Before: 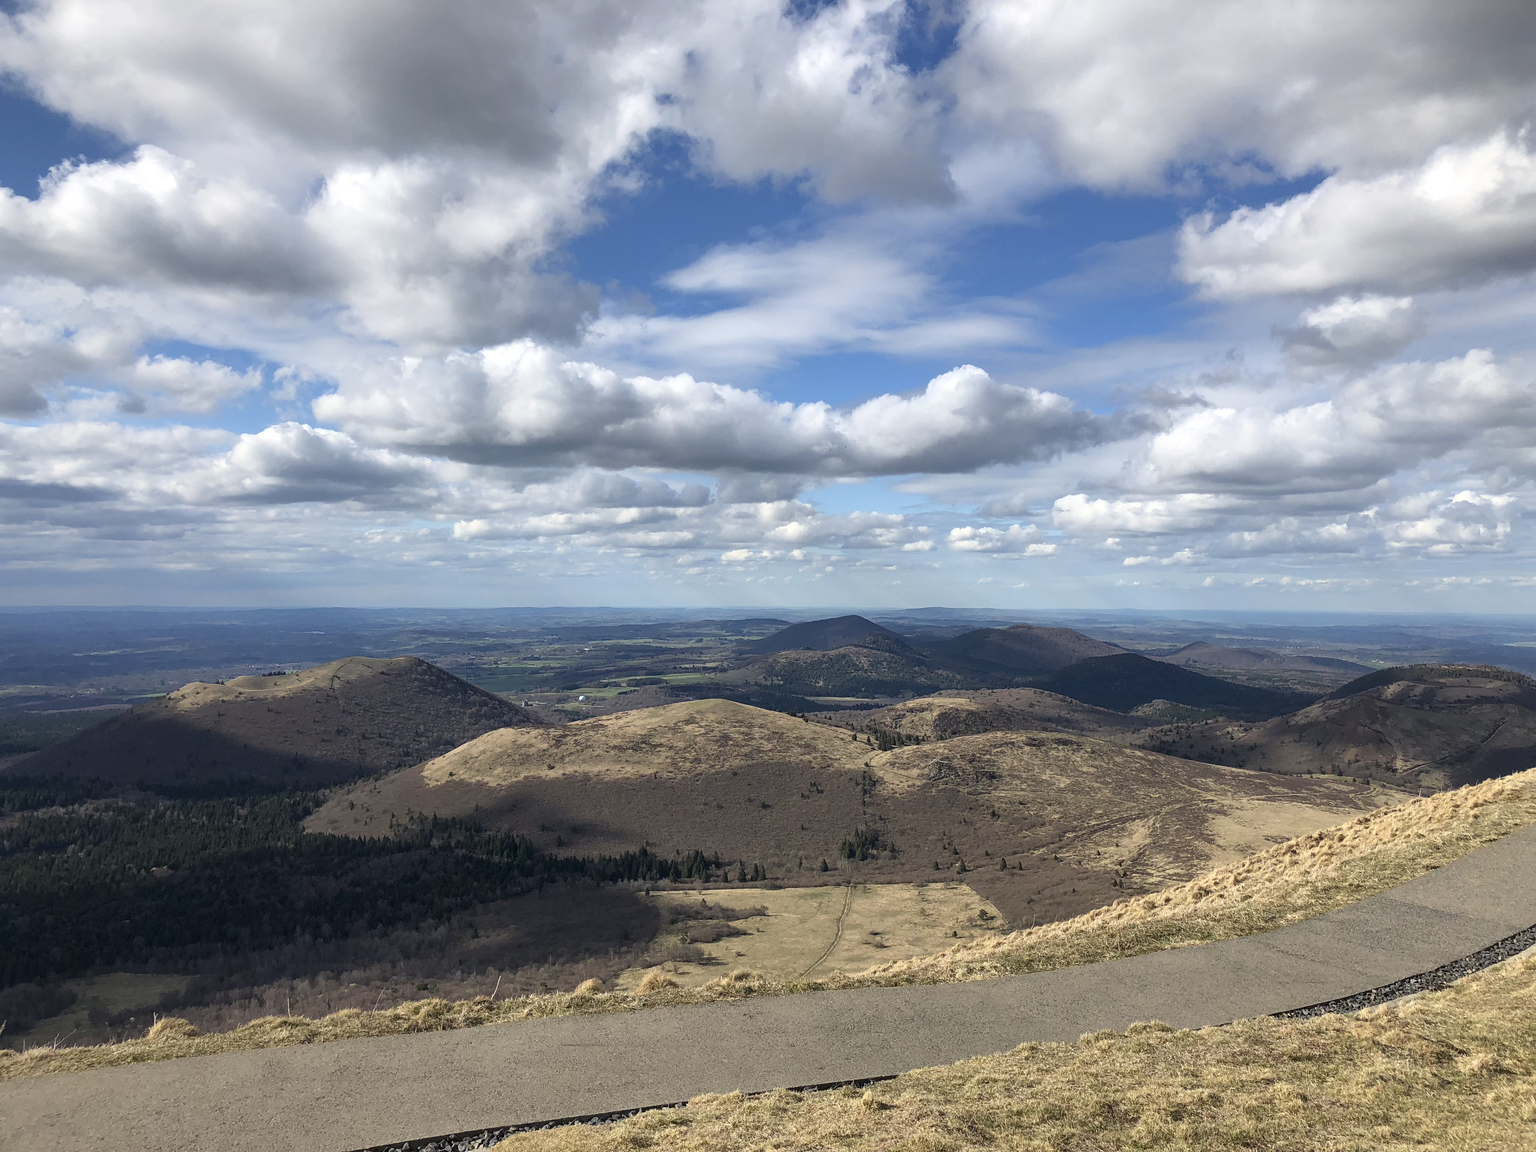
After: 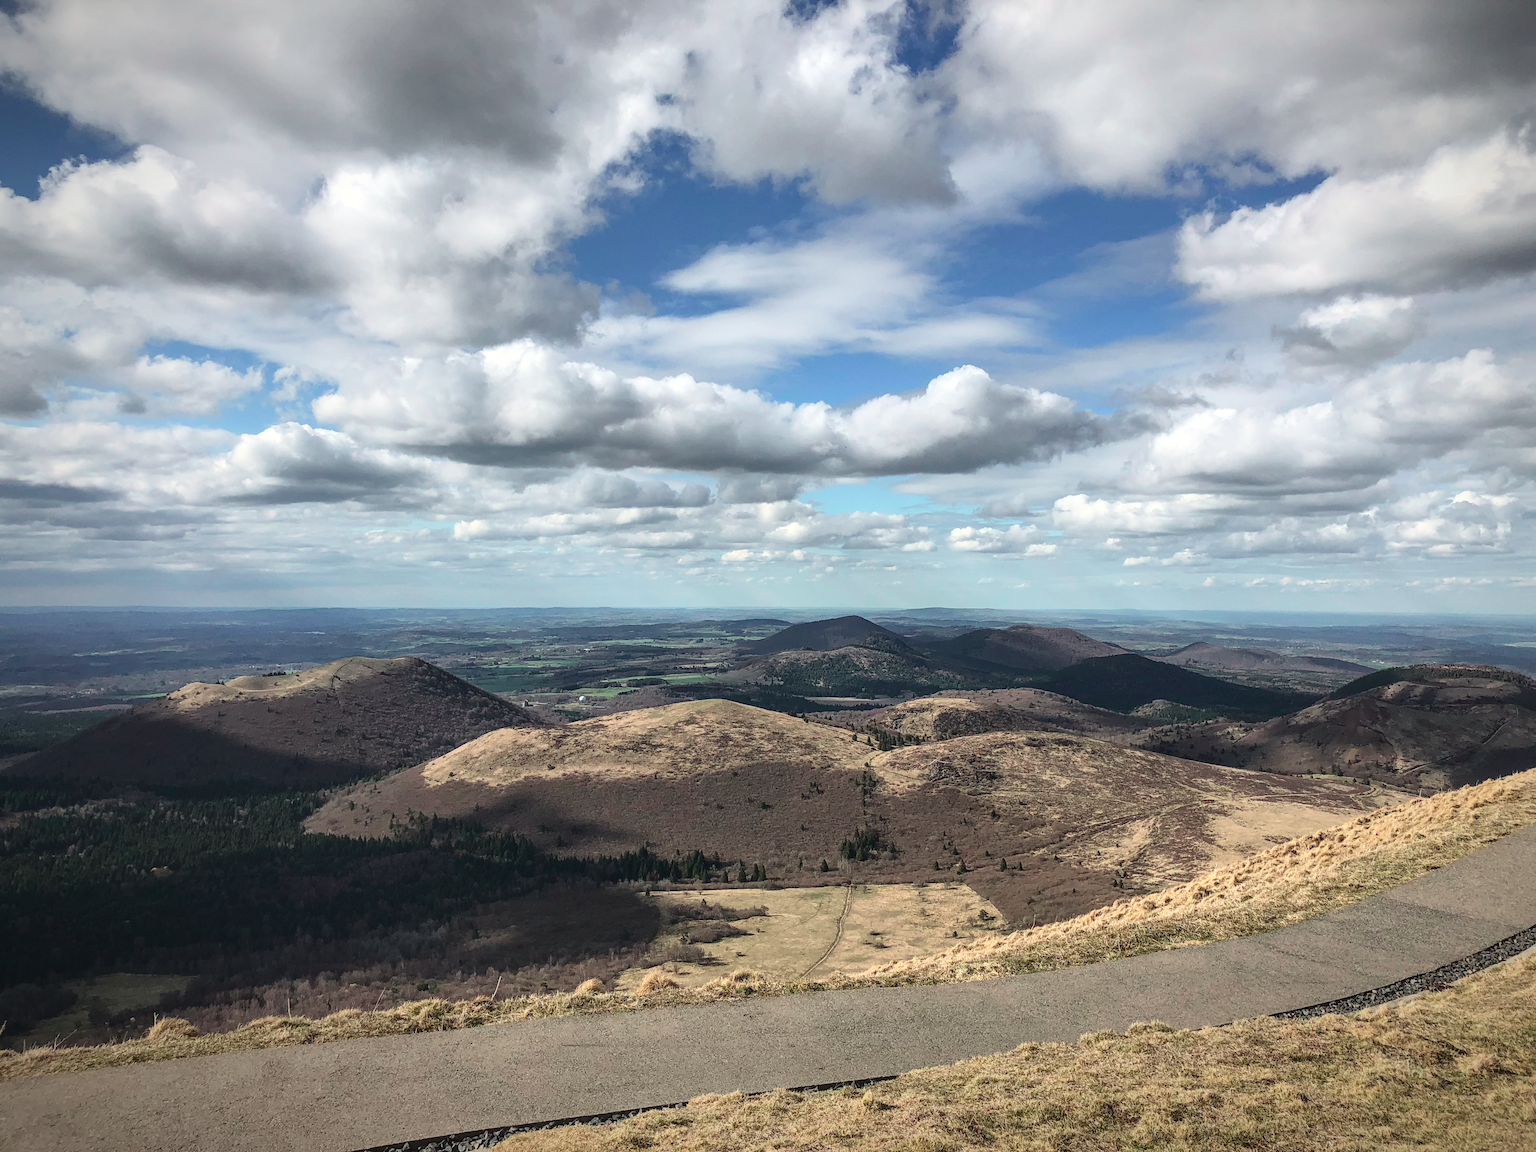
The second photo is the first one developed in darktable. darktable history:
local contrast: detail 130%
vignetting: fall-off start 80.55%, fall-off radius 61.85%, brightness -0.564, saturation -0.002, center (0.038, -0.09), automatic ratio true, width/height ratio 1.42
tone curve: curves: ch0 [(0, 0.087) (0.175, 0.178) (0.466, 0.498) (0.715, 0.764) (1, 0.961)]; ch1 [(0, 0) (0.437, 0.398) (0.476, 0.466) (0.505, 0.505) (0.534, 0.544) (0.612, 0.605) (0.641, 0.643) (1, 1)]; ch2 [(0, 0) (0.359, 0.379) (0.427, 0.453) (0.489, 0.495) (0.531, 0.534) (0.579, 0.579) (1, 1)], color space Lab, independent channels, preserve colors none
